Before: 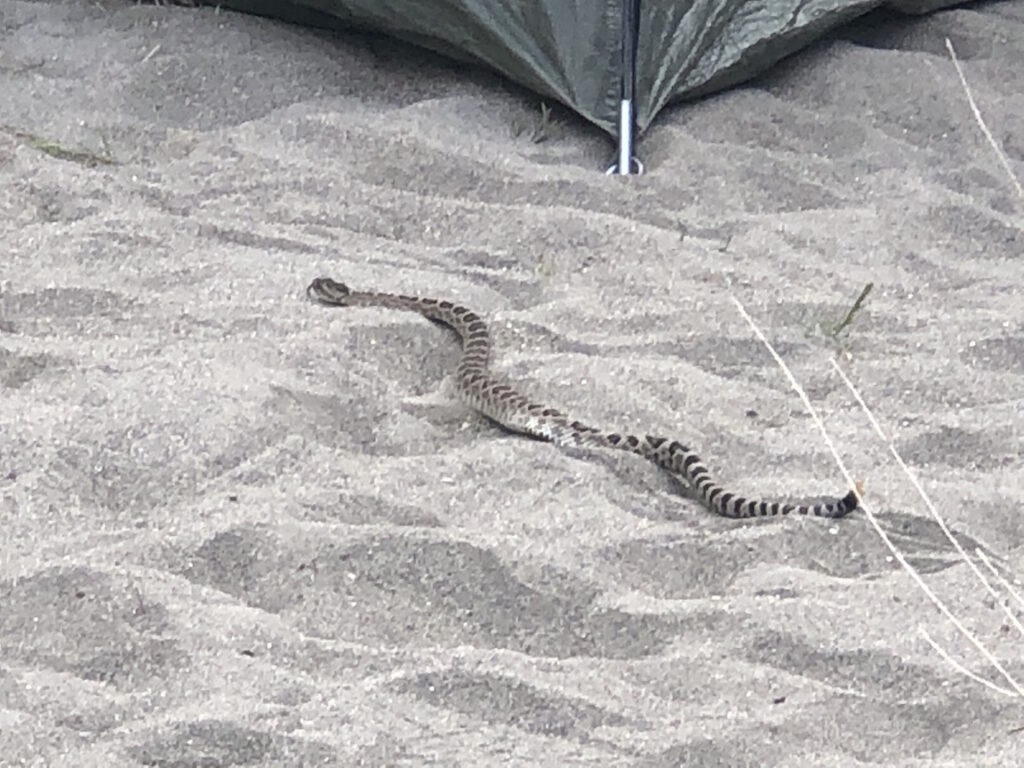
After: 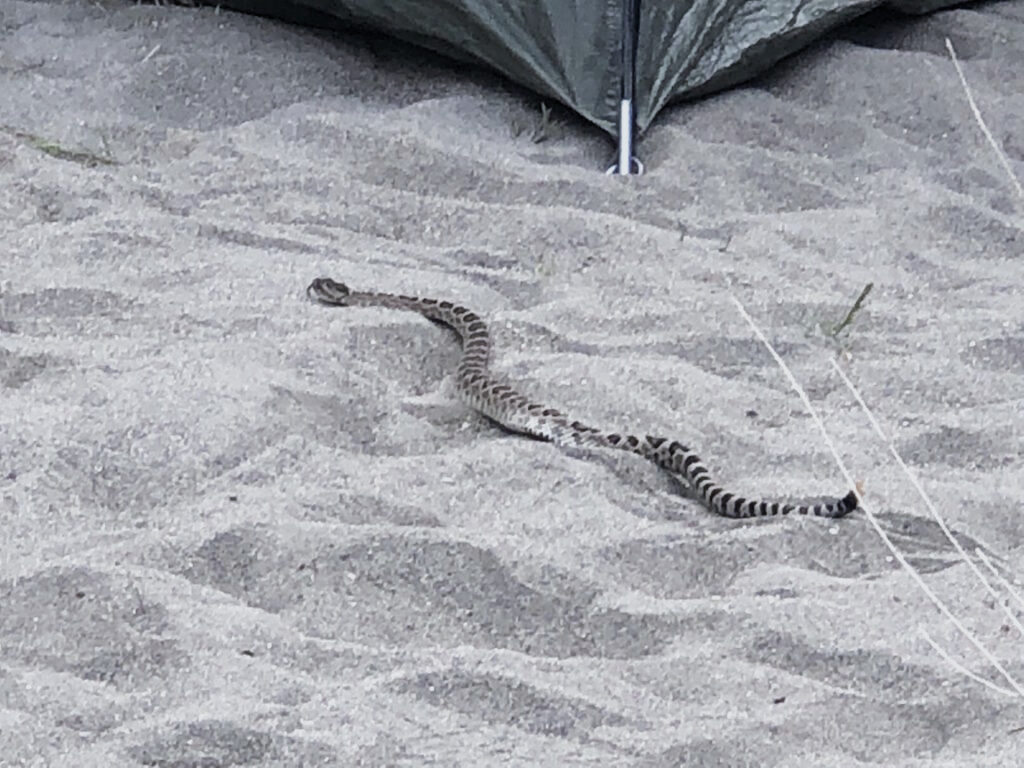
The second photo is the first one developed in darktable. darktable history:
filmic rgb: middle gray luminance 21.73%, black relative exposure -14 EV, white relative exposure 2.96 EV, threshold 6 EV, target black luminance 0%, hardness 8.81, latitude 59.69%, contrast 1.208, highlights saturation mix 5%, shadows ↔ highlights balance 41.6%, add noise in highlights 0, color science v3 (2019), use custom middle-gray values true, iterations of high-quality reconstruction 0, contrast in highlights soft, enable highlight reconstruction true
white balance: red 0.974, blue 1.044
